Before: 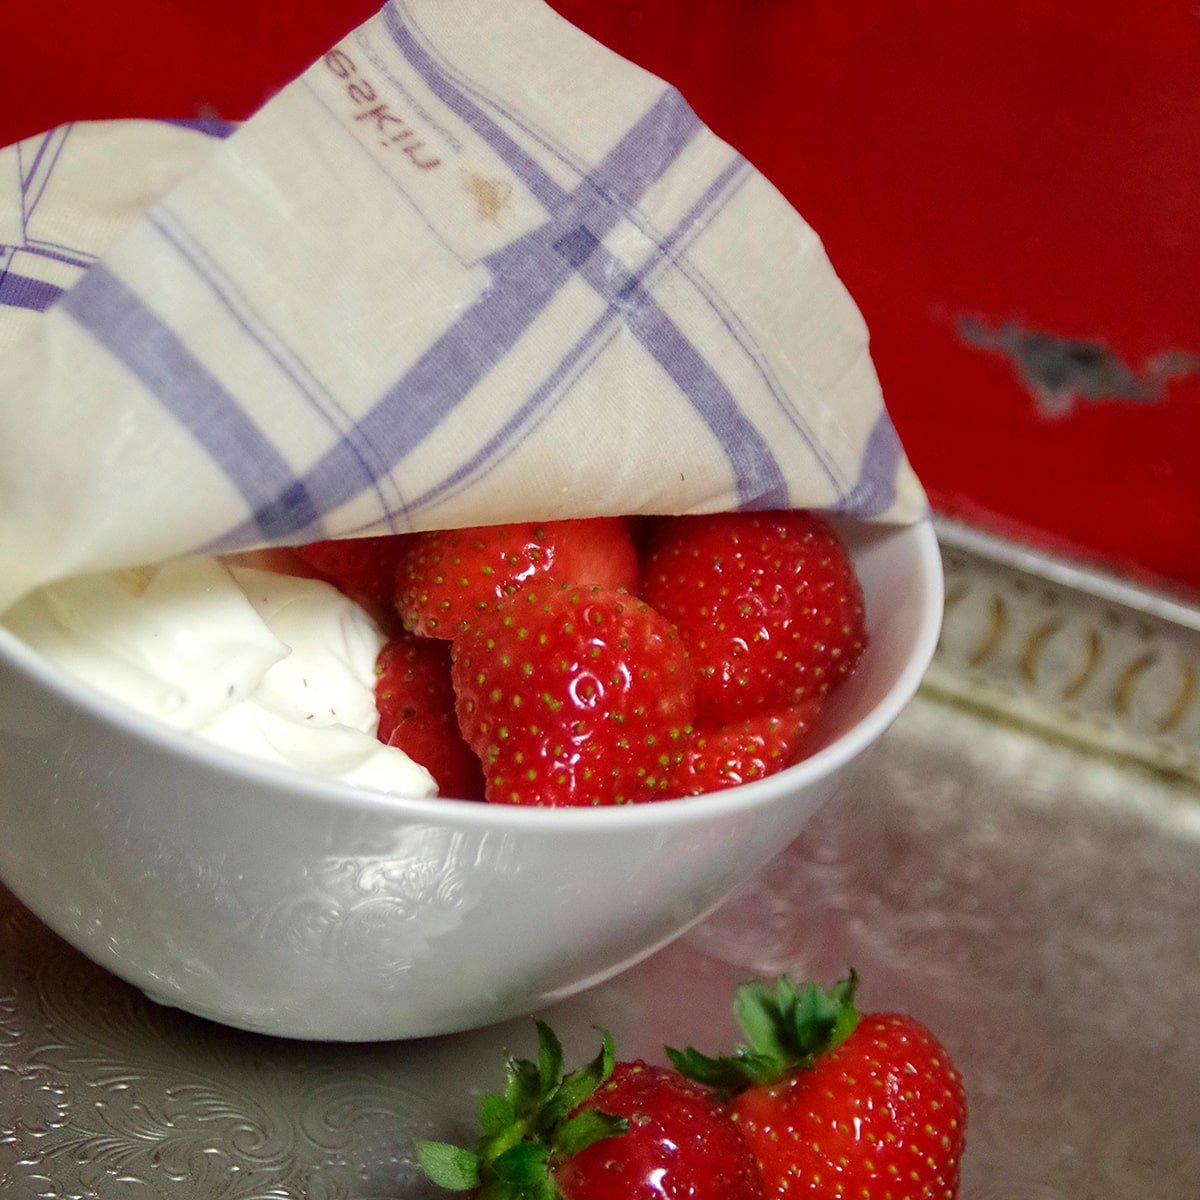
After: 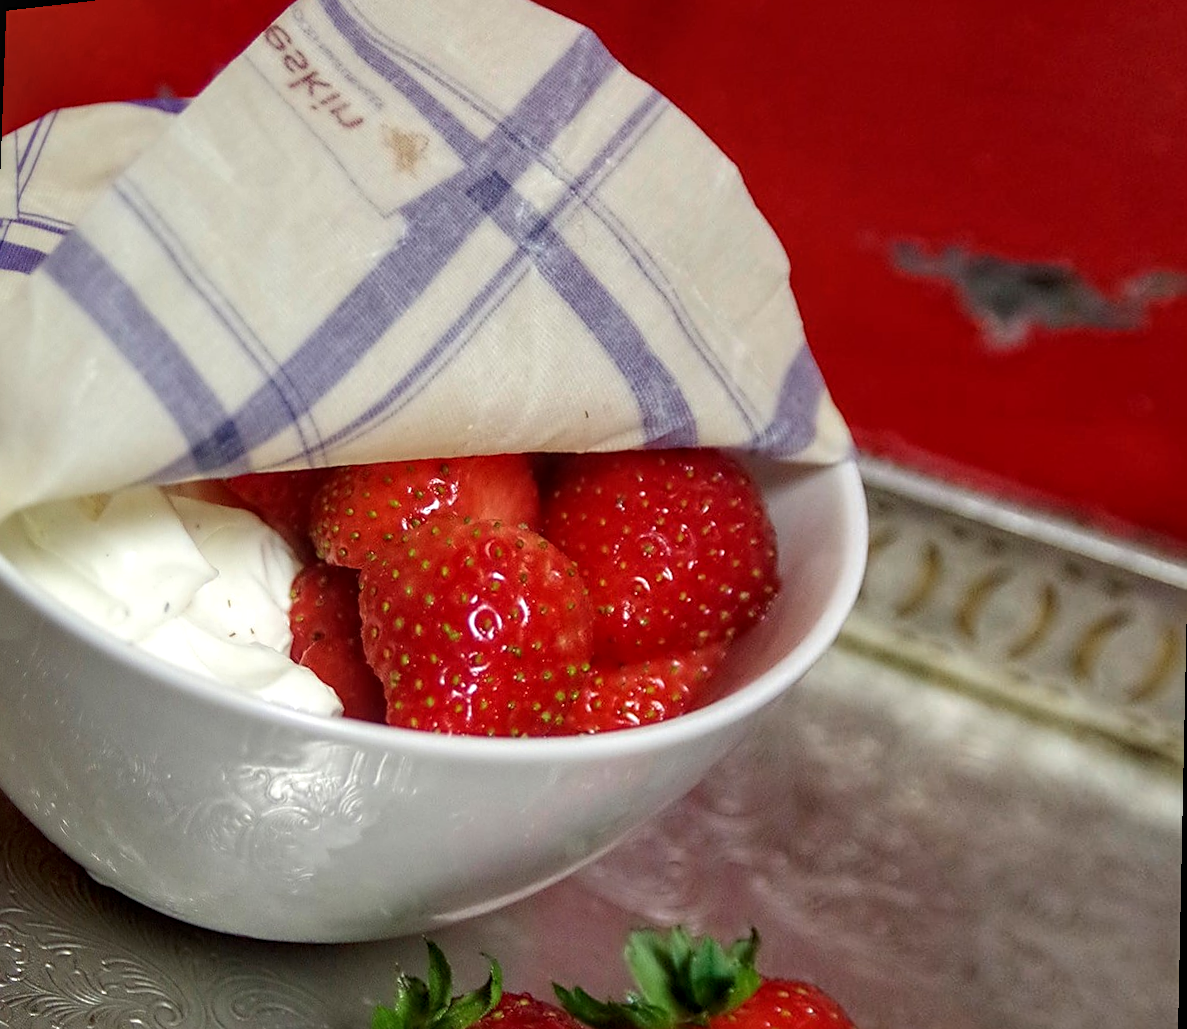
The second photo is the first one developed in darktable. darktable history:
rotate and perspective: rotation 1.69°, lens shift (vertical) -0.023, lens shift (horizontal) -0.291, crop left 0.025, crop right 0.988, crop top 0.092, crop bottom 0.842
local contrast: on, module defaults
sharpen: radius 2.529, amount 0.323
